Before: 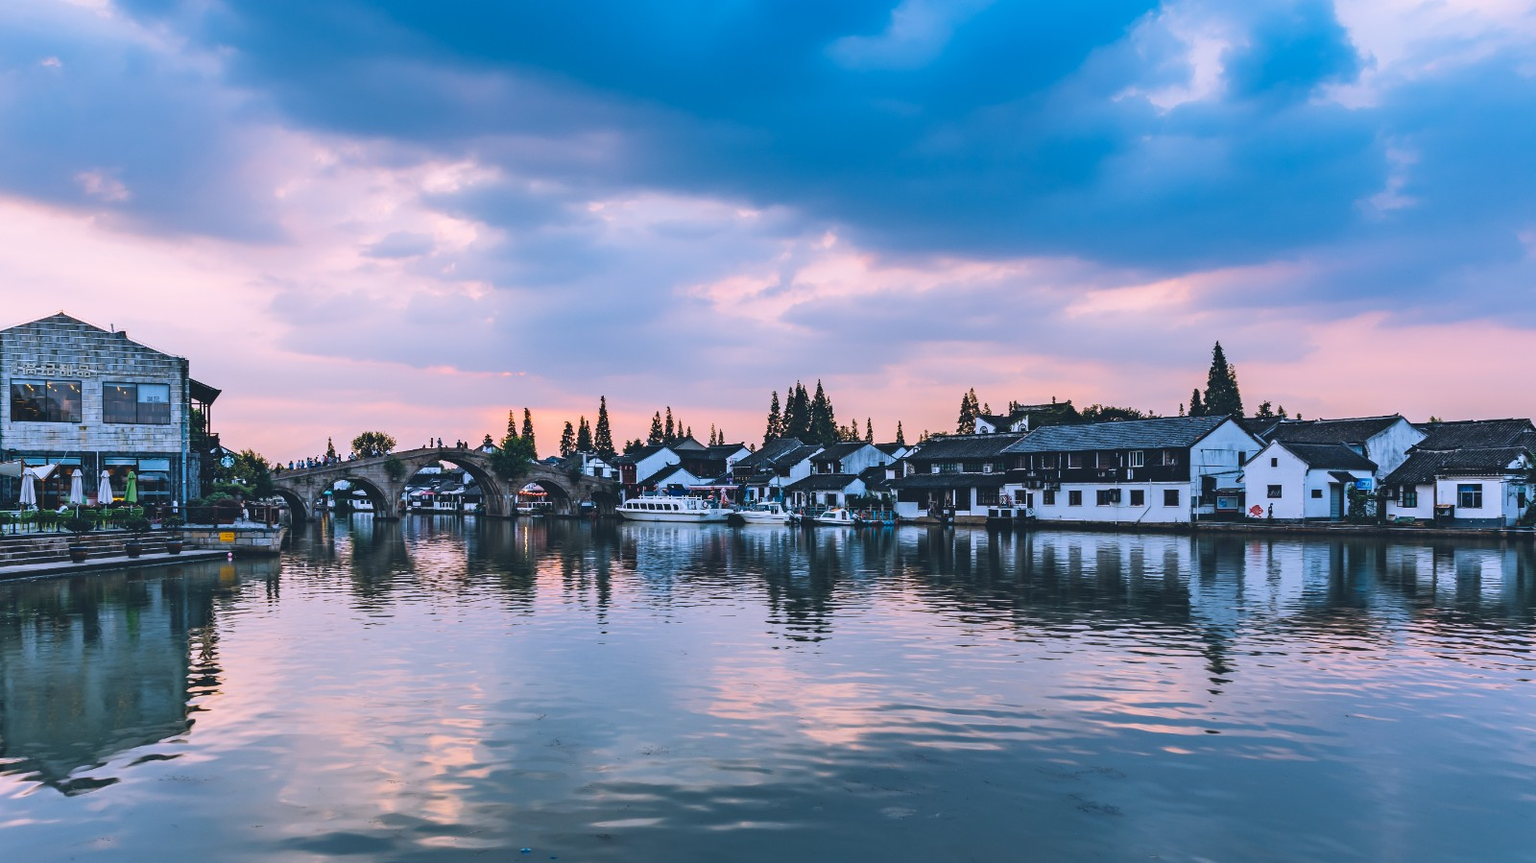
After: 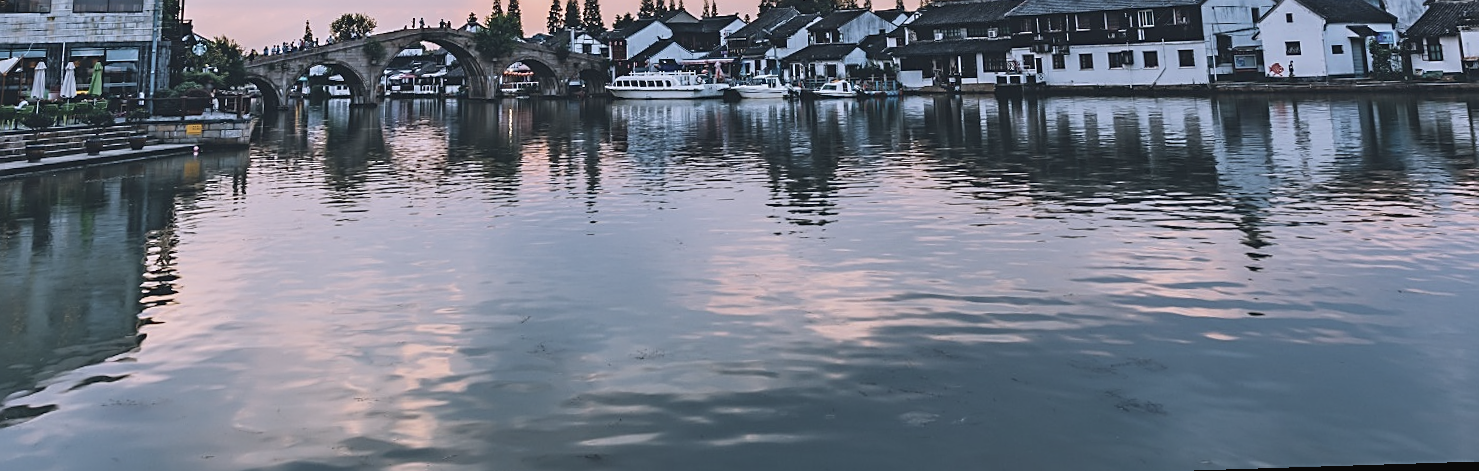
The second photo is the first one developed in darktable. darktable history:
rotate and perspective: rotation -1.68°, lens shift (vertical) -0.146, crop left 0.049, crop right 0.912, crop top 0.032, crop bottom 0.96
tone equalizer: -7 EV 0.13 EV, smoothing diameter 25%, edges refinement/feathering 10, preserve details guided filter
crop and rotate: top 46.237%
sharpen: on, module defaults
contrast brightness saturation: contrast -0.05, saturation -0.41
